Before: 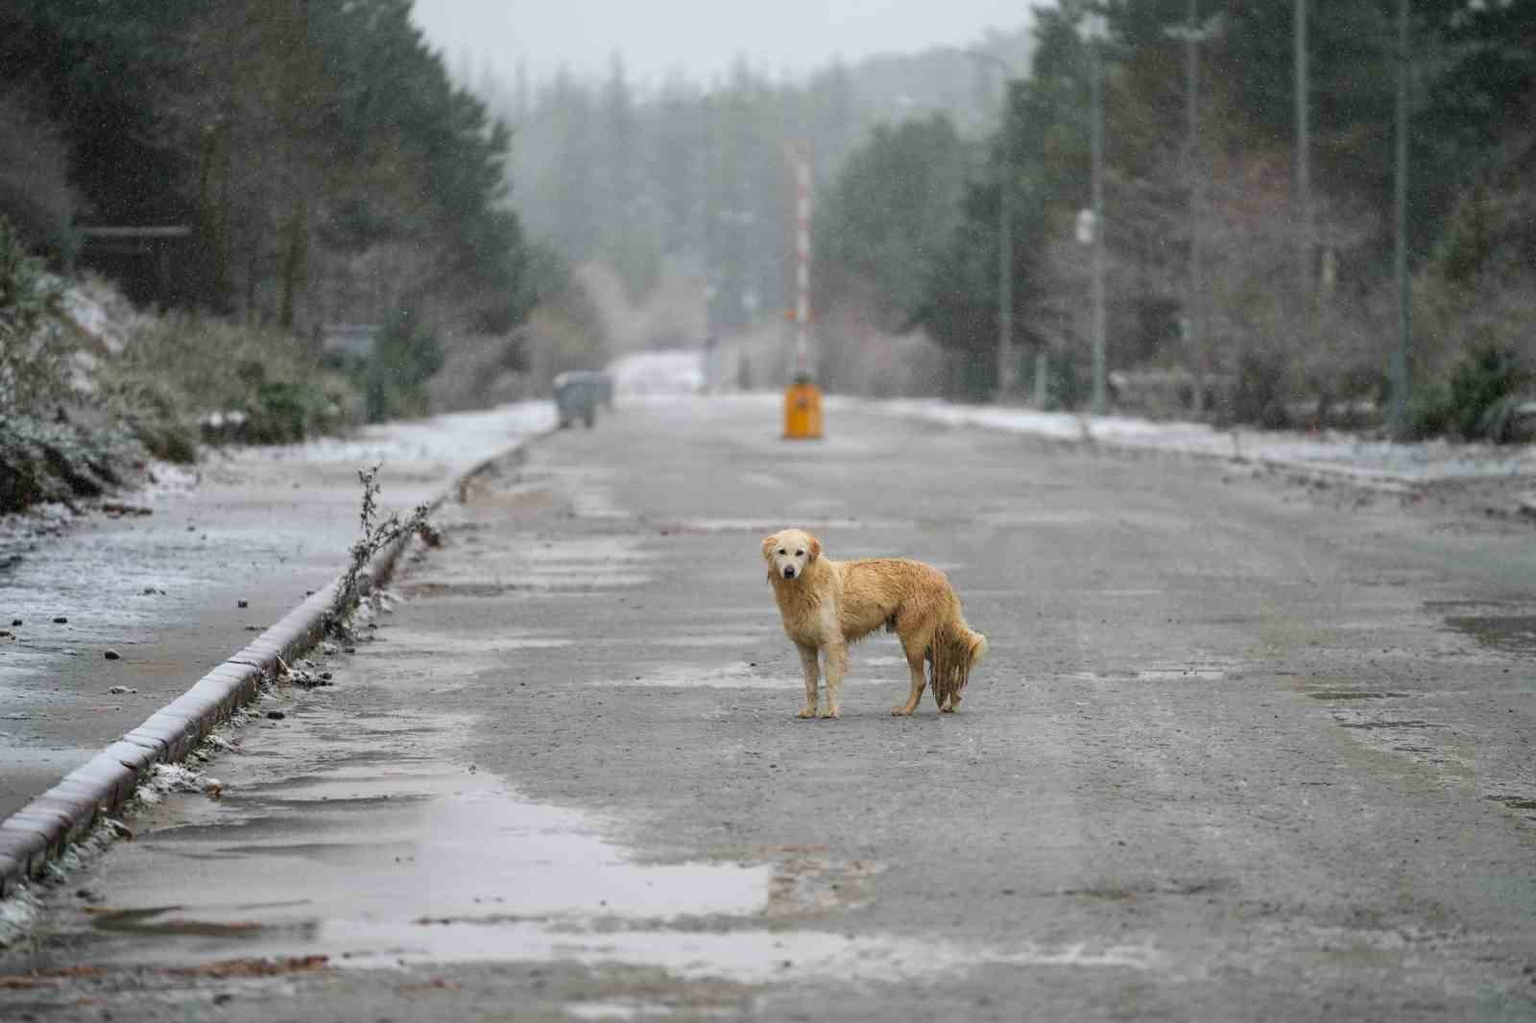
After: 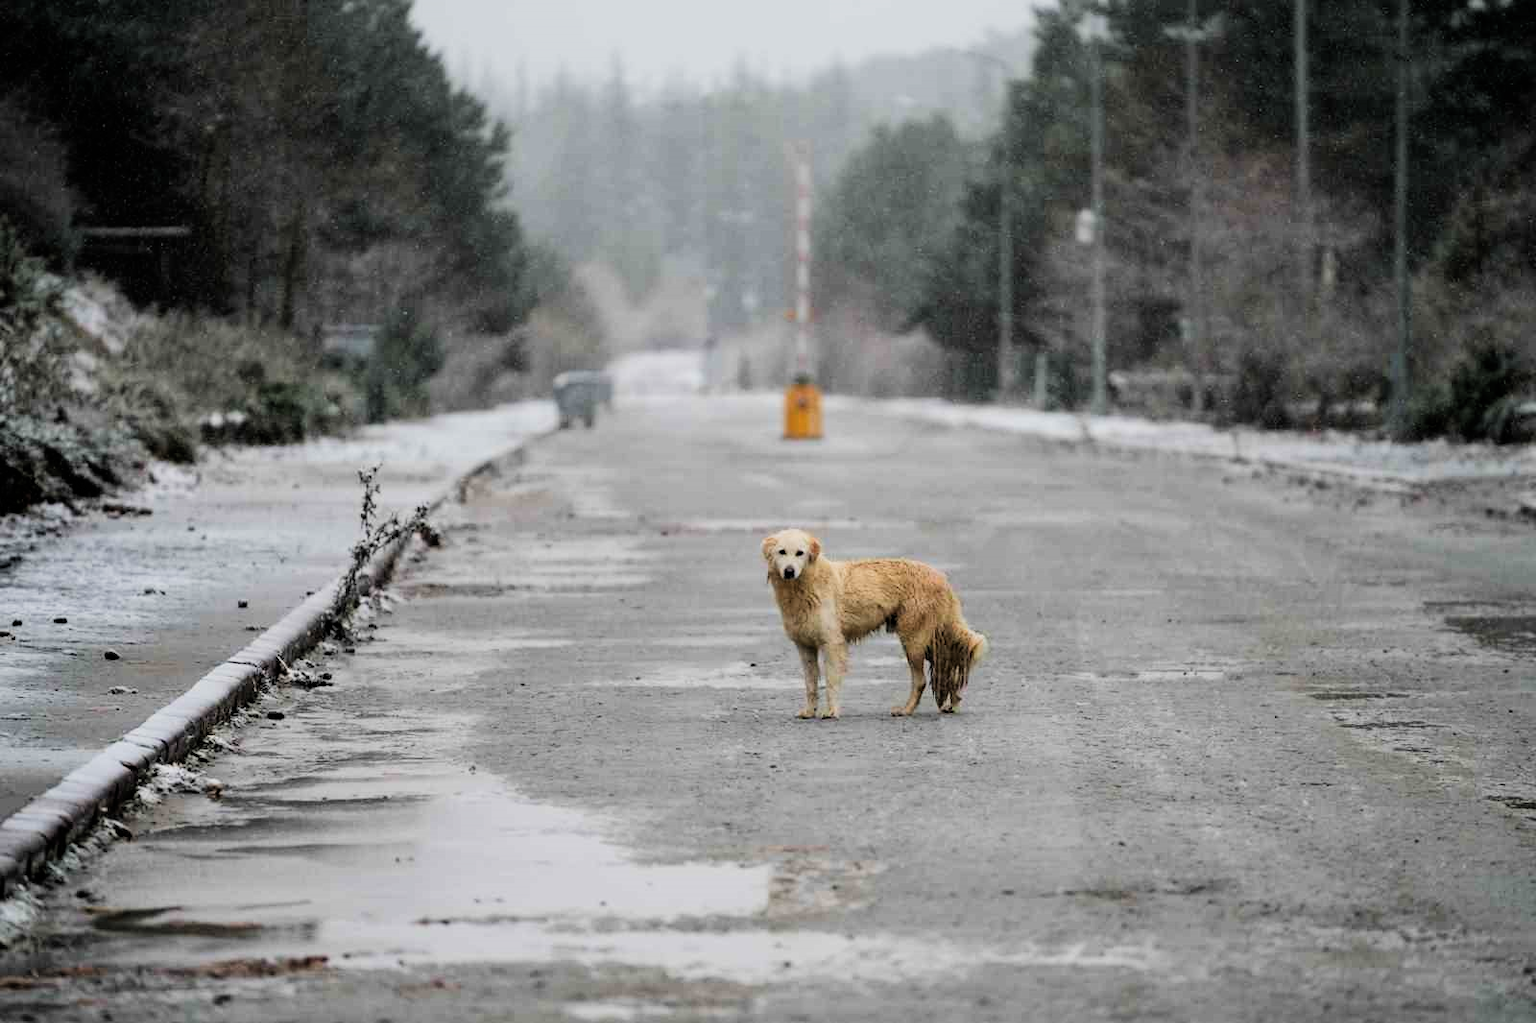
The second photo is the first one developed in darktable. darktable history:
filmic rgb: black relative exposure -5.08 EV, white relative exposure 3.53 EV, threshold 2.95 EV, hardness 3.18, contrast 1.397, highlights saturation mix -30.3%, enable highlight reconstruction true
